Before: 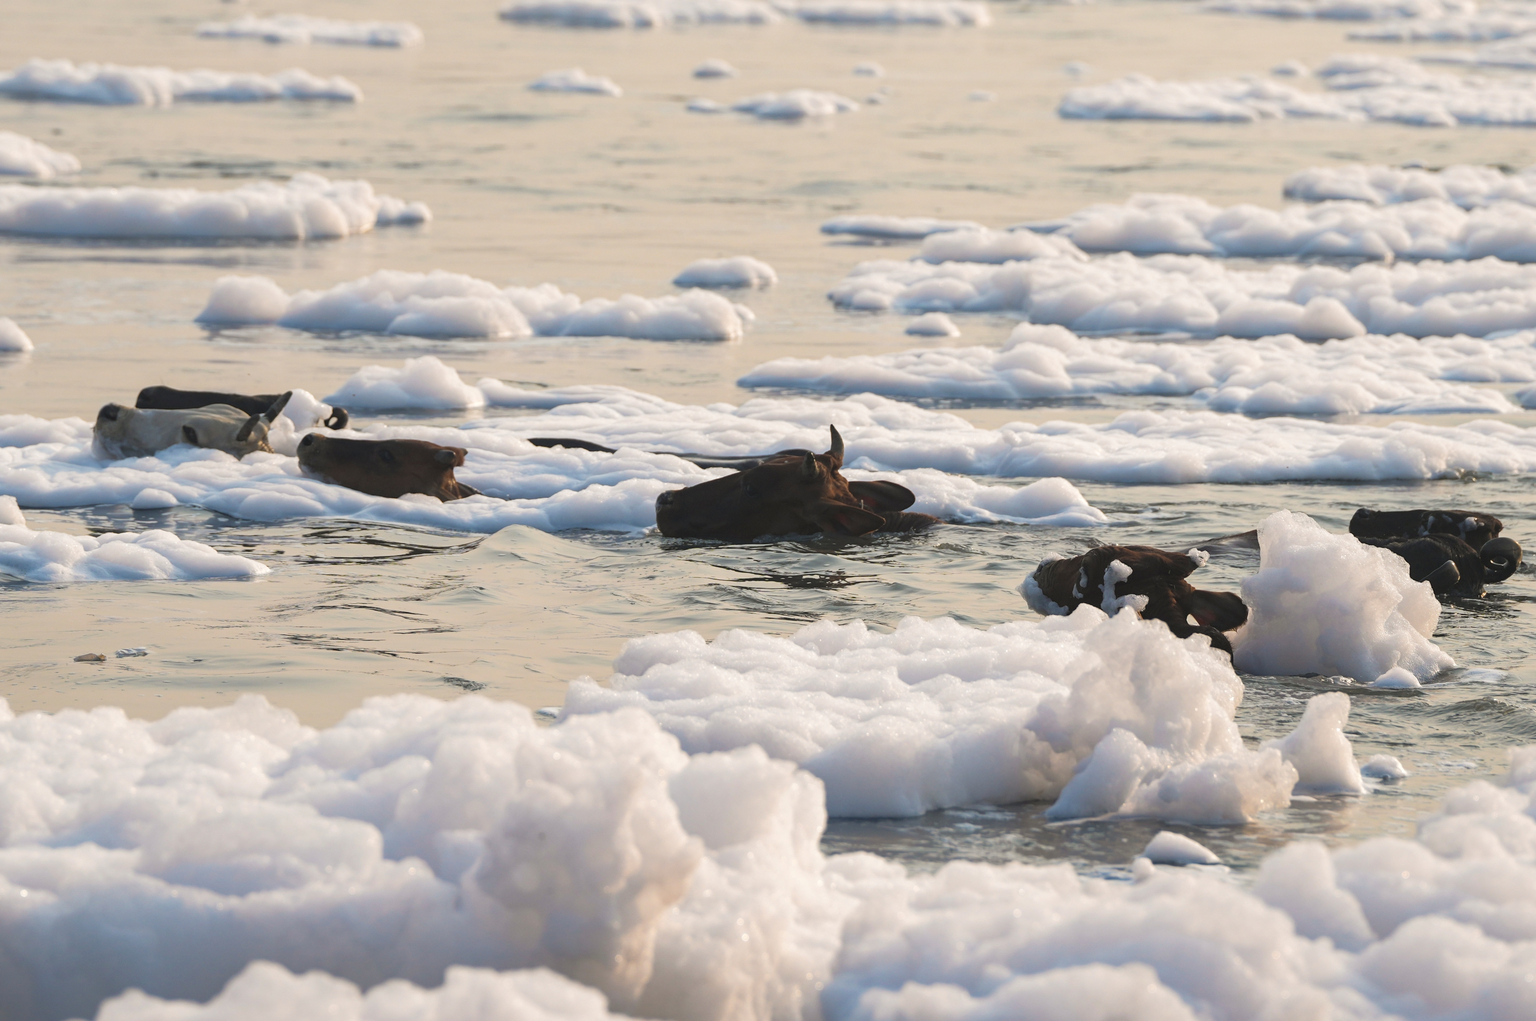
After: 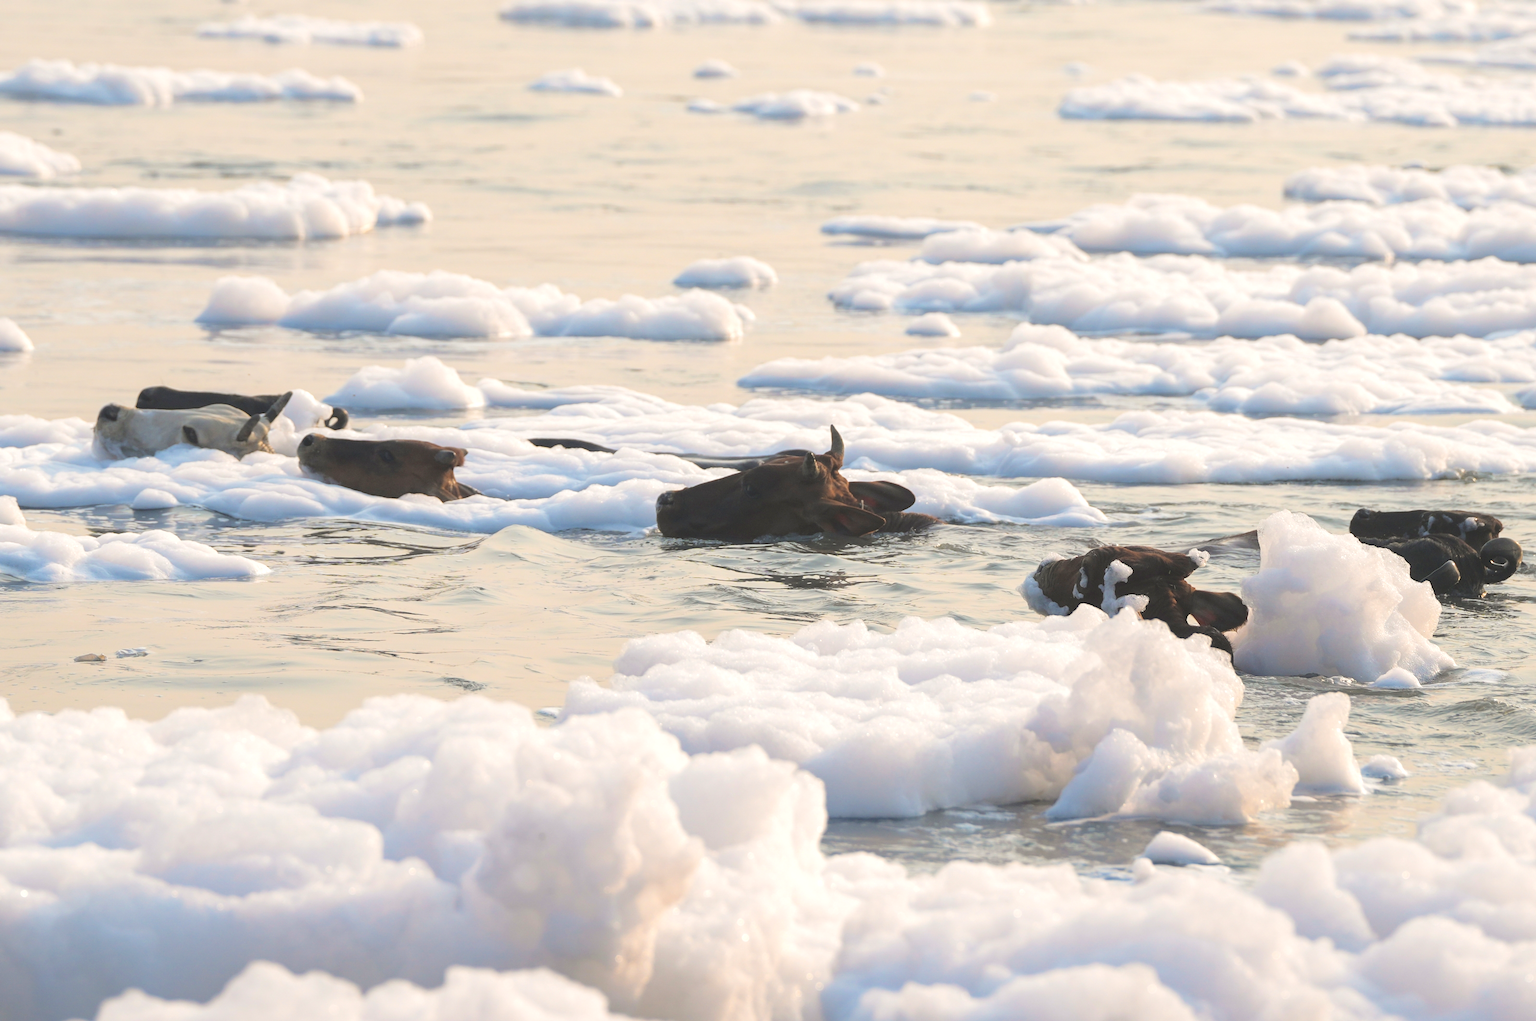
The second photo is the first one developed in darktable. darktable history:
haze removal: strength -0.061, compatibility mode true, adaptive false
tone equalizer: -8 EV 0.962 EV, -7 EV 0.99 EV, -6 EV 0.988 EV, -5 EV 1.03 EV, -4 EV 1.01 EV, -3 EV 0.768 EV, -2 EV 0.497 EV, -1 EV 0.242 EV, edges refinement/feathering 500, mask exposure compensation -1.57 EV, preserve details no
